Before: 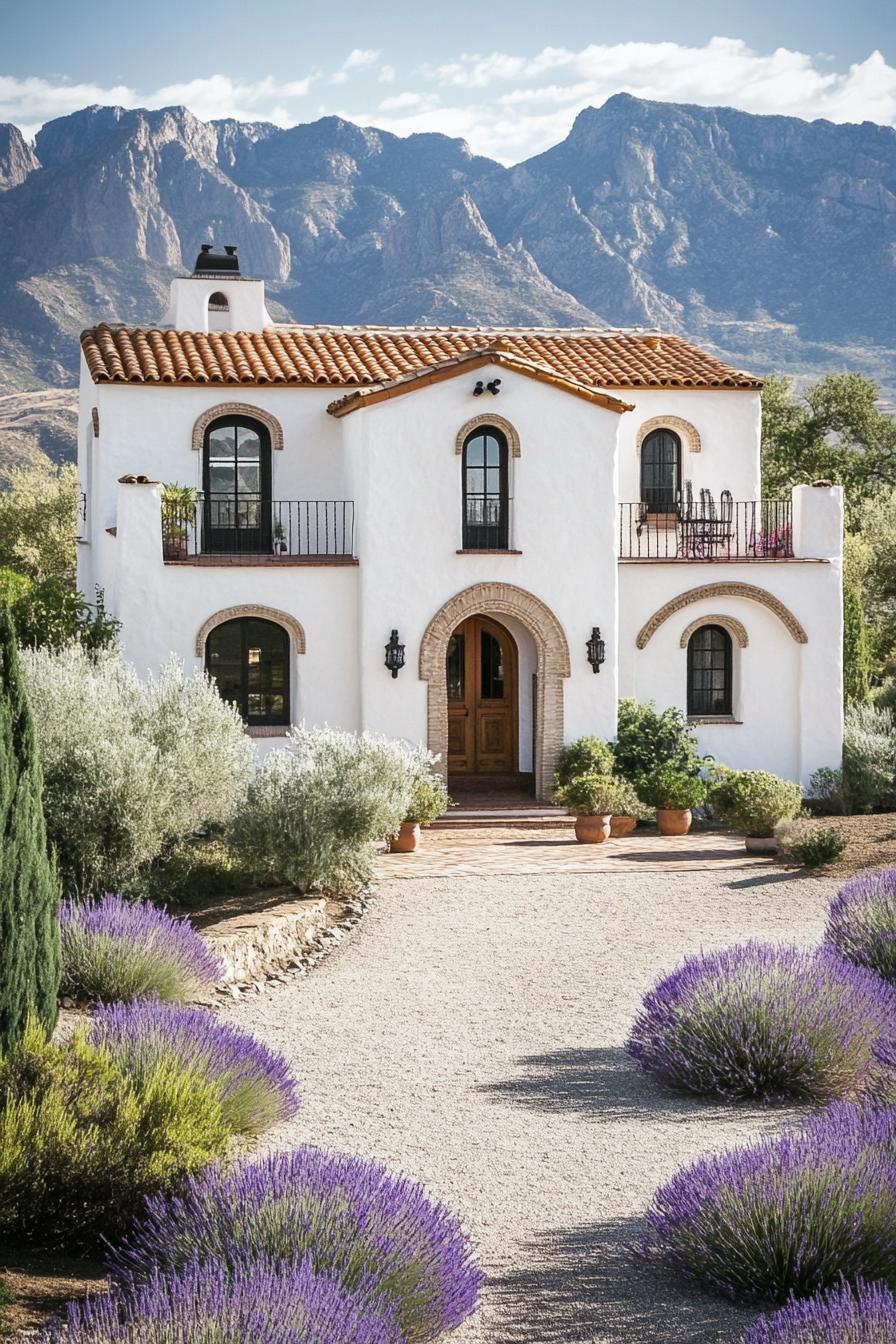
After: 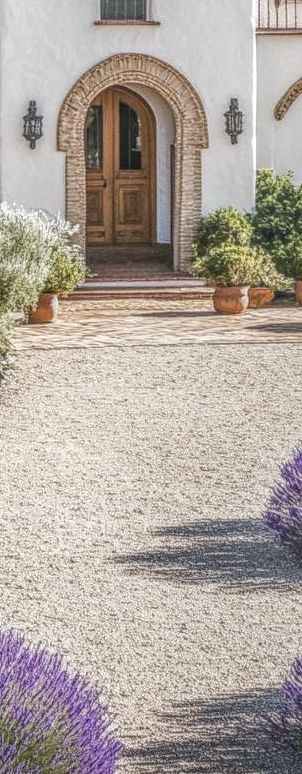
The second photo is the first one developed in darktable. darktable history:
crop: left 40.446%, top 39.419%, right 25.843%, bottom 2.935%
local contrast: highlights 2%, shadows 6%, detail 201%, midtone range 0.246
